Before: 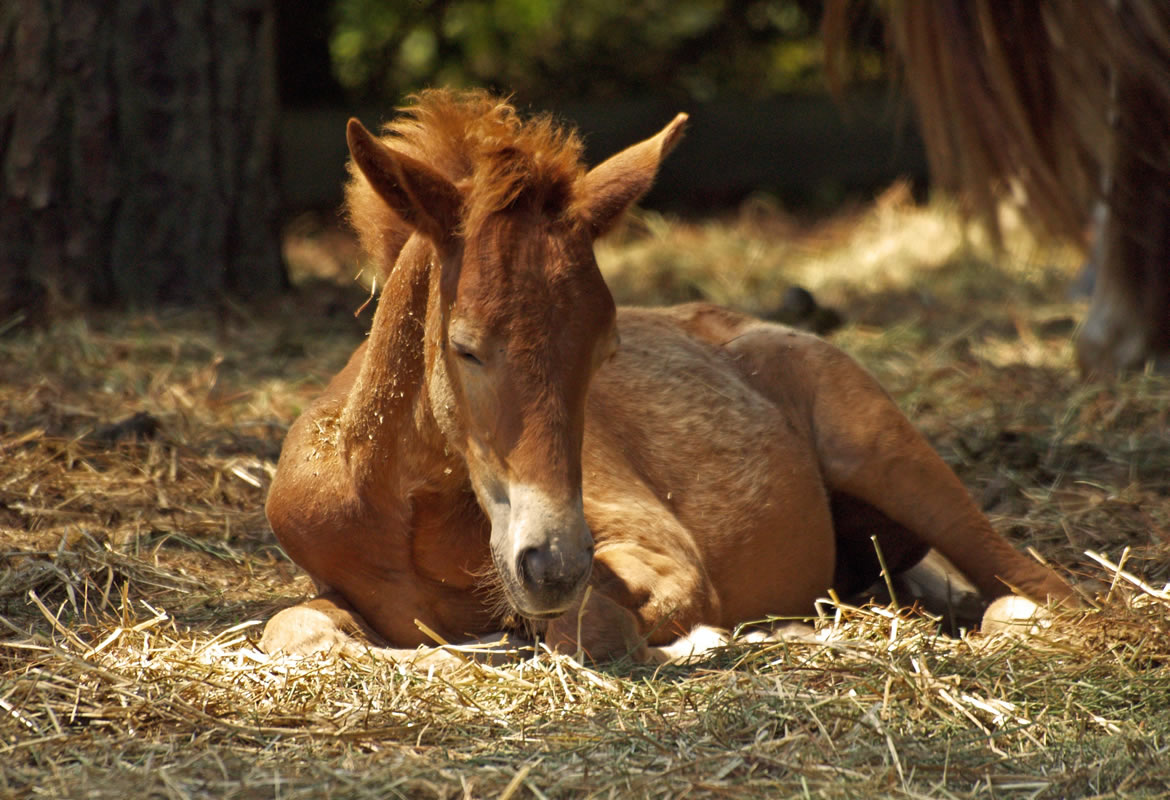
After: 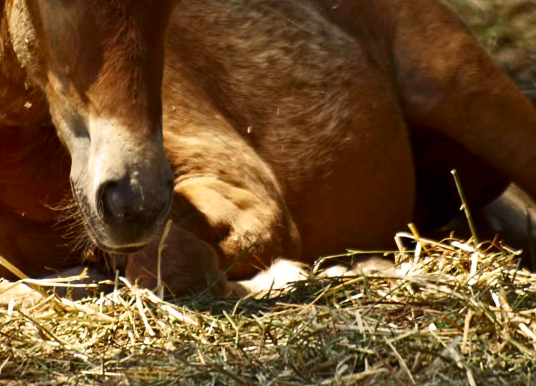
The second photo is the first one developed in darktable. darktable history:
crop: left 35.976%, top 45.819%, right 18.162%, bottom 5.807%
contrast brightness saturation: contrast 0.2, brightness -0.11, saturation 0.1
